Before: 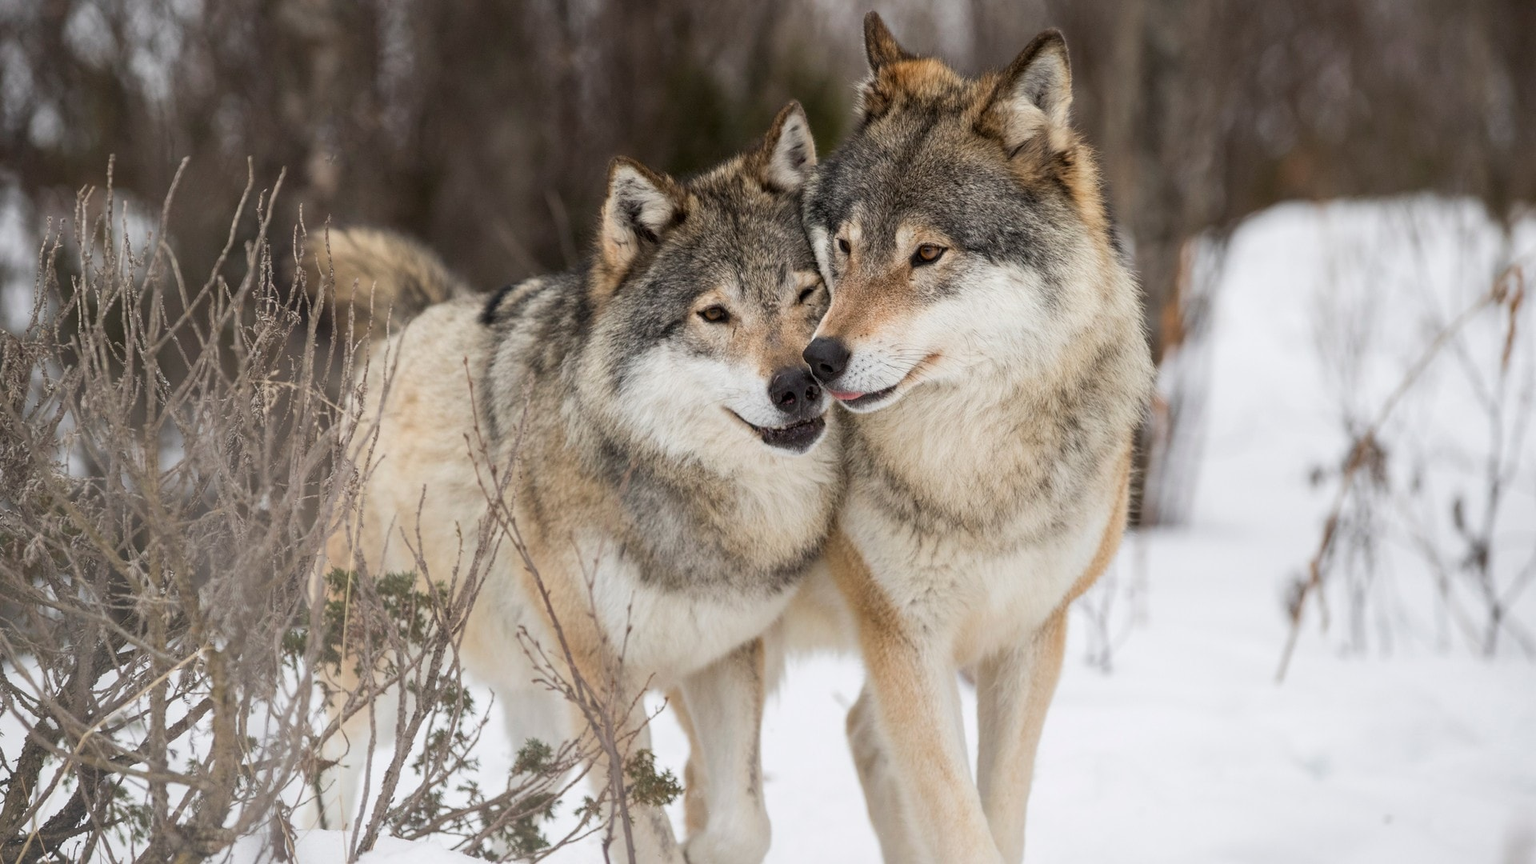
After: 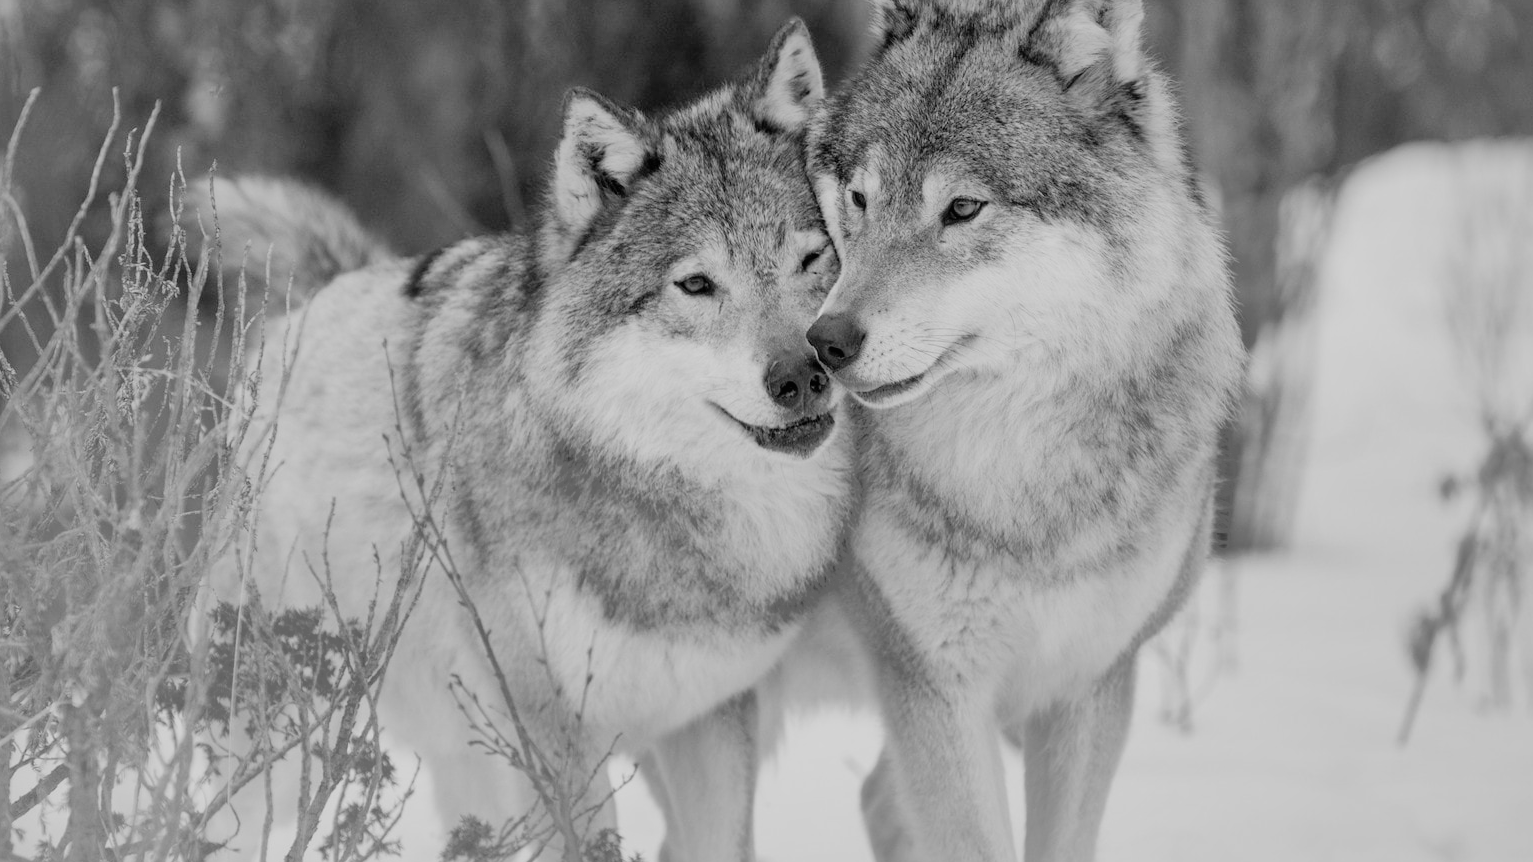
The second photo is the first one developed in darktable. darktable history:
filmic rgb: black relative exposure -7.65 EV, white relative exposure 4.56 EV, hardness 3.61, color science v6 (2022)
crop and rotate: left 10.303%, top 10.049%, right 9.832%, bottom 10.078%
contrast brightness saturation: brightness 0.117
velvia: on, module defaults
exposure: black level correction 0, exposure 0.5 EV, compensate exposure bias true, compensate highlight preservation false
shadows and highlights: shadows 40.06, highlights -60.07
color calibration: output gray [0.18, 0.41, 0.41, 0], illuminant same as pipeline (D50), adaptation none (bypass), x 0.333, y 0.334, temperature 5022.67 K
